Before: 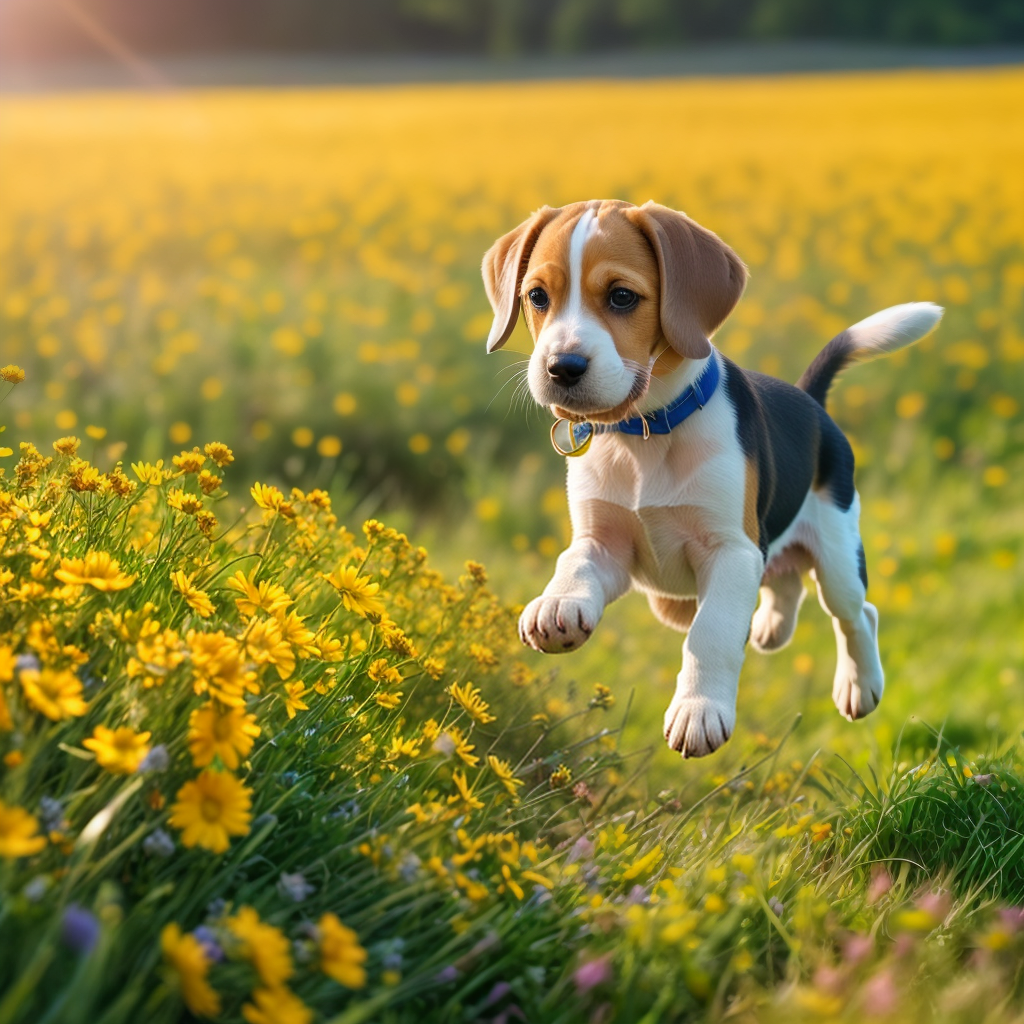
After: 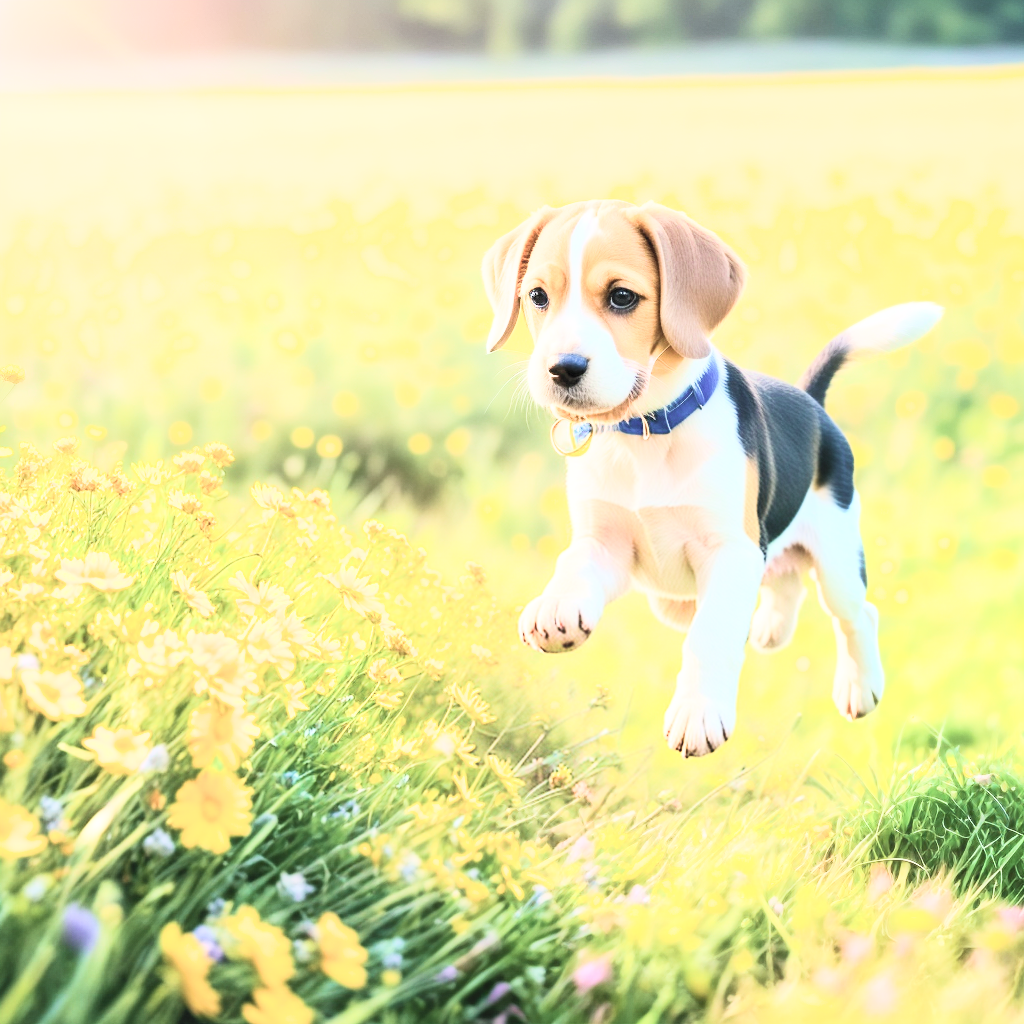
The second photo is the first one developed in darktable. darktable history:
contrast brightness saturation: contrast 0.449, brightness 0.561, saturation -0.192
exposure: black level correction 0, exposure 1.708 EV, compensate highlight preservation false
velvia: on, module defaults
filmic rgb: black relative exposure -7.65 EV, white relative exposure 4.56 EV, threshold 2.96 EV, hardness 3.61, enable highlight reconstruction true
